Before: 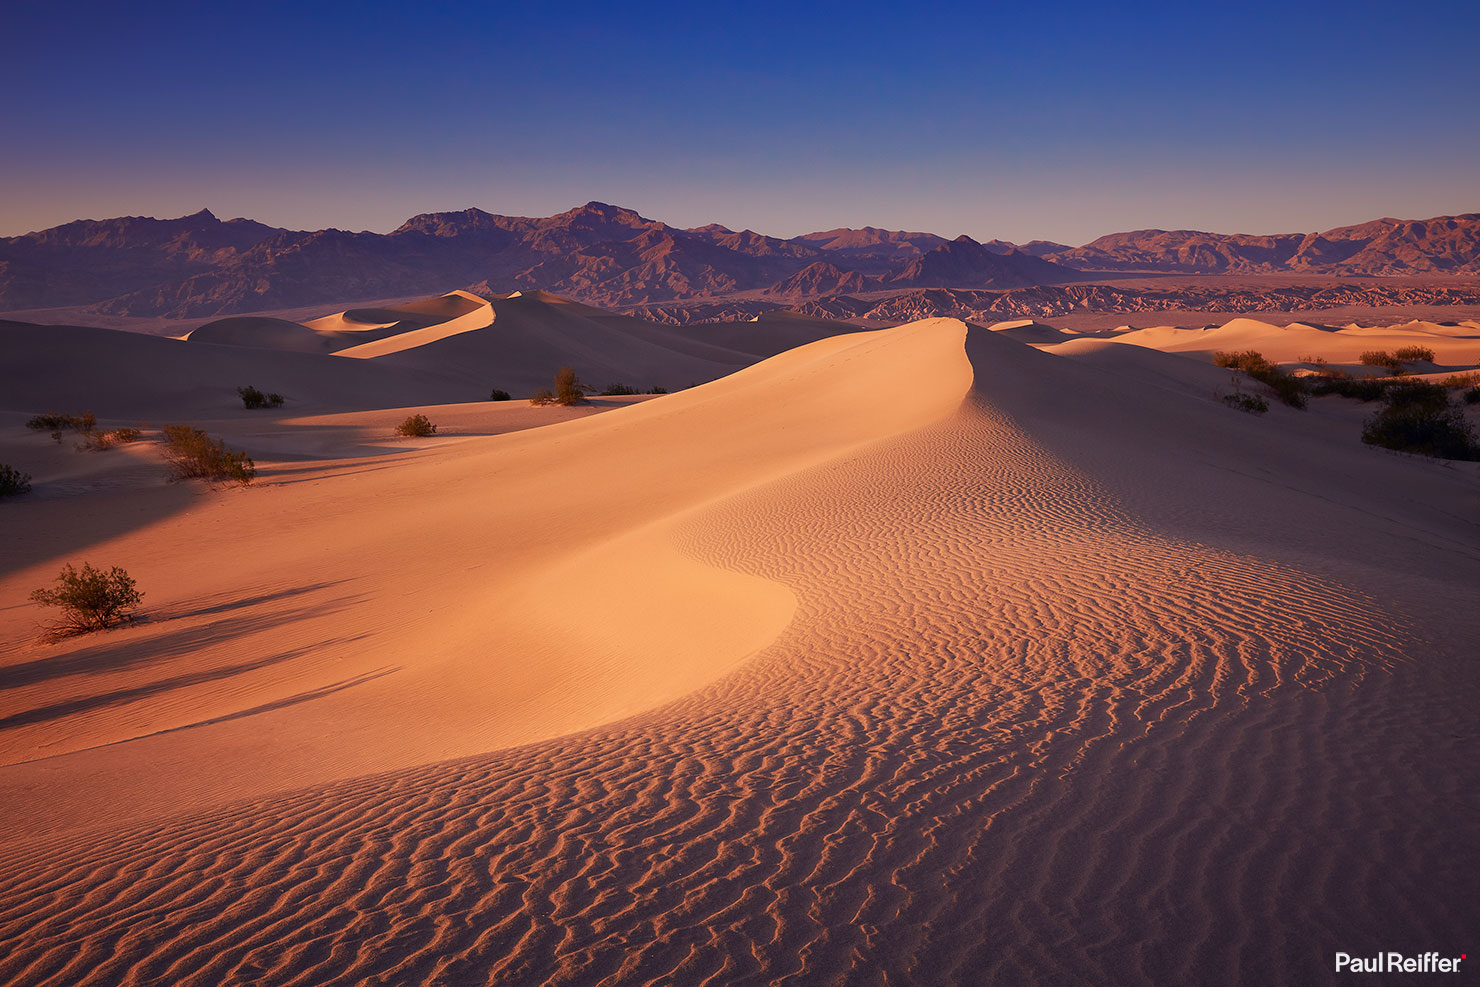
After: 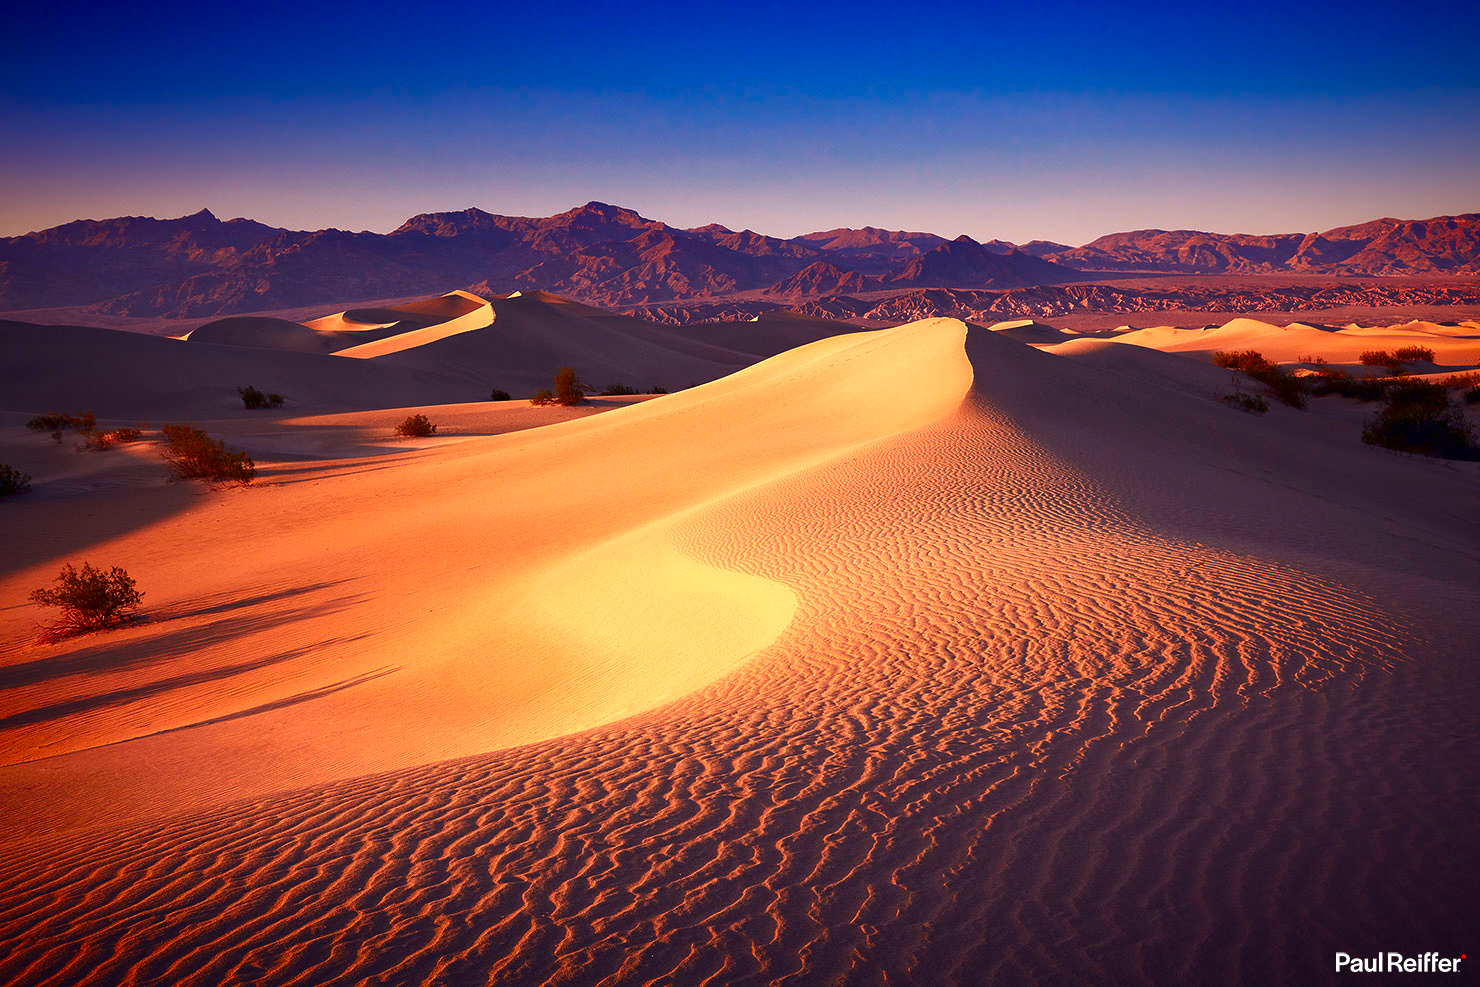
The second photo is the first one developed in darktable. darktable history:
exposure: exposure 1 EV, compensate highlight preservation false
contrast brightness saturation: brightness -0.25, saturation 0.2
vignetting: fall-off start 98.29%, fall-off radius 100%, brightness -1, saturation 0.5, width/height ratio 1.428
